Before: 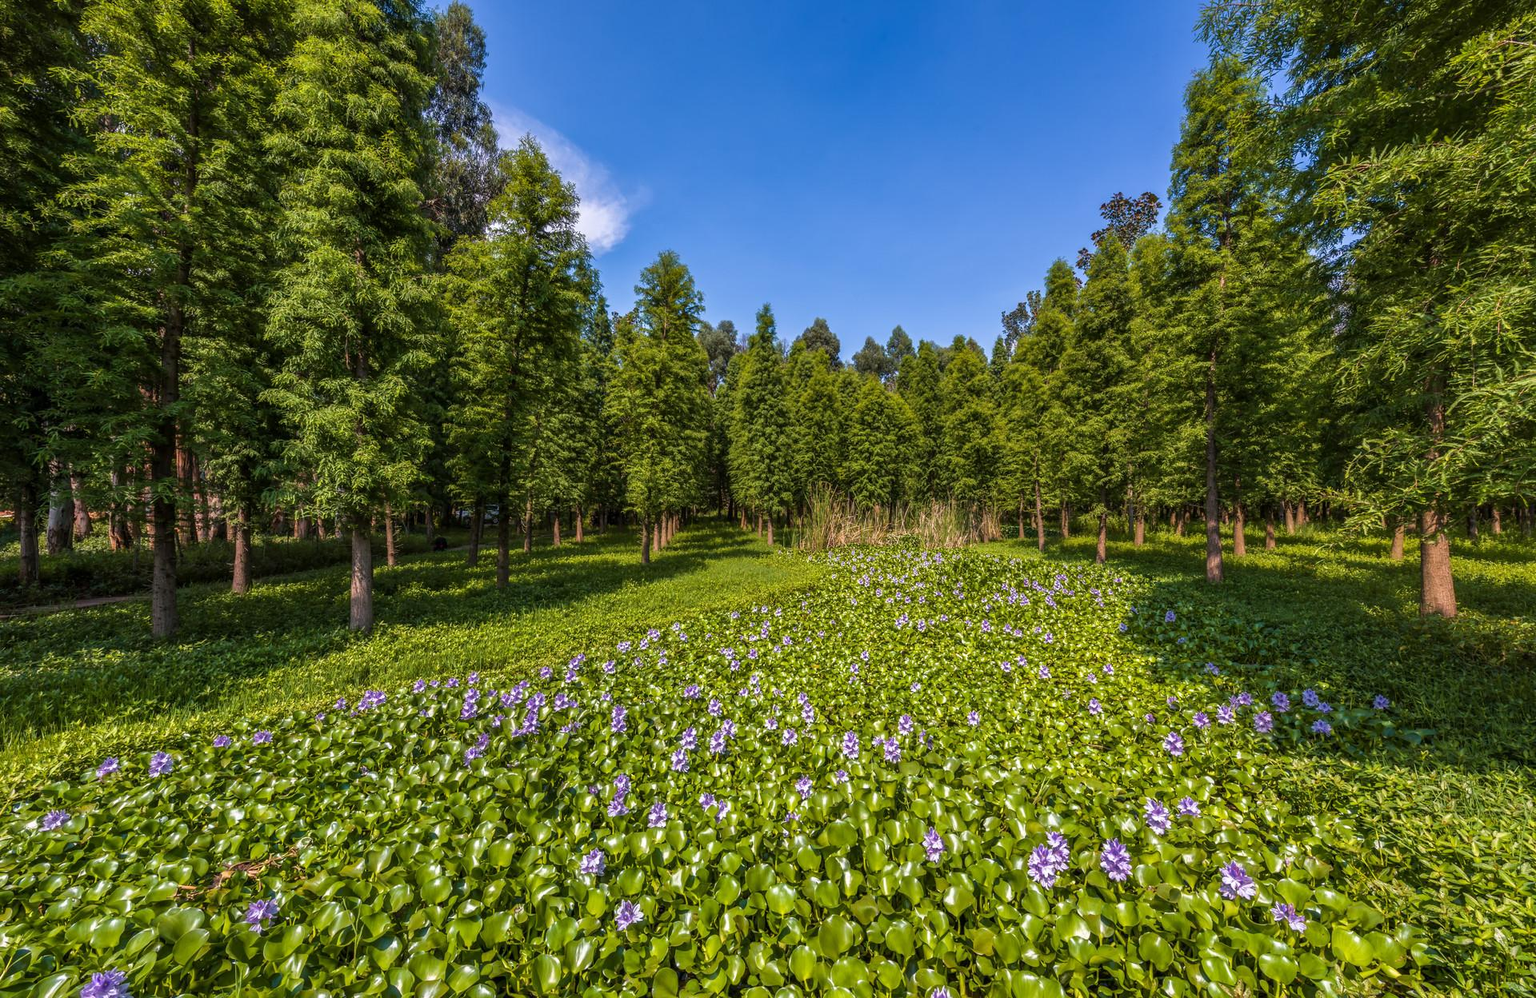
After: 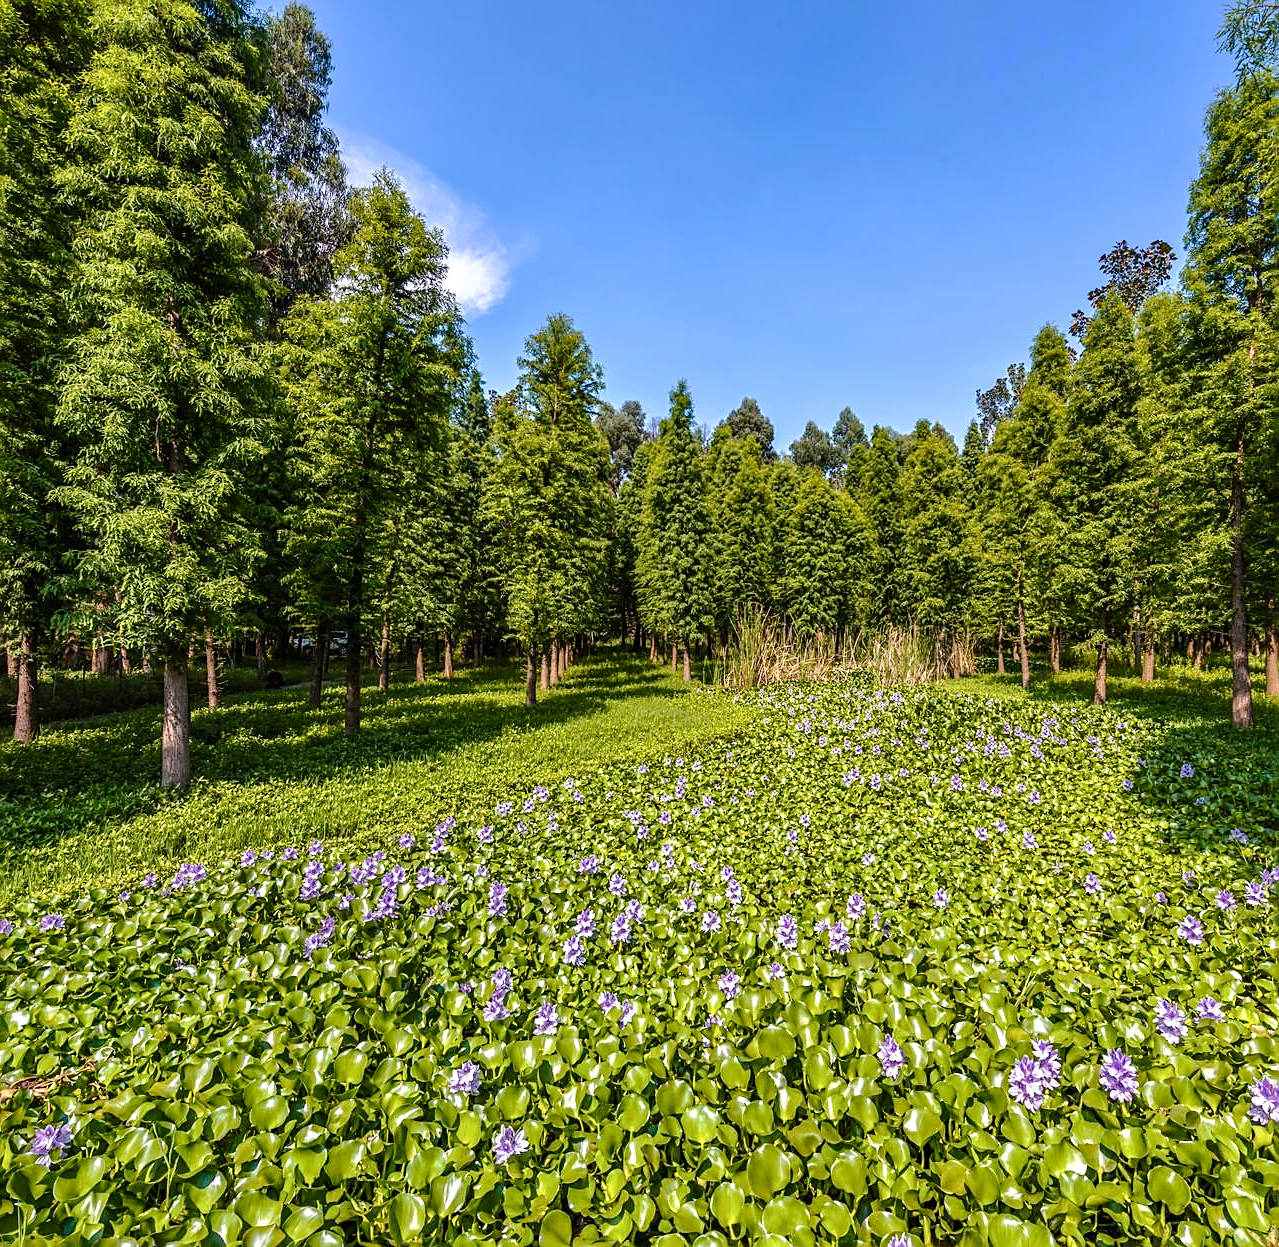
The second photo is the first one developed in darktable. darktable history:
tone curve: curves: ch0 [(0, 0) (0.003, 0.003) (0.011, 0.014) (0.025, 0.027) (0.044, 0.044) (0.069, 0.064) (0.1, 0.108) (0.136, 0.153) (0.177, 0.208) (0.224, 0.275) (0.277, 0.349) (0.335, 0.422) (0.399, 0.492) (0.468, 0.557) (0.543, 0.617) (0.623, 0.682) (0.709, 0.745) (0.801, 0.826) (0.898, 0.916) (1, 1)], preserve colors none
sharpen: on, module defaults
tone equalizer: -8 EV -0.417 EV, -7 EV -0.389 EV, -6 EV -0.333 EV, -5 EV -0.222 EV, -3 EV 0.222 EV, -2 EV 0.333 EV, -1 EV 0.389 EV, +0 EV 0.417 EV, edges refinement/feathering 500, mask exposure compensation -1.57 EV, preserve details no
contrast brightness saturation: saturation 0.1
crop and rotate: left 14.385%, right 18.948%
